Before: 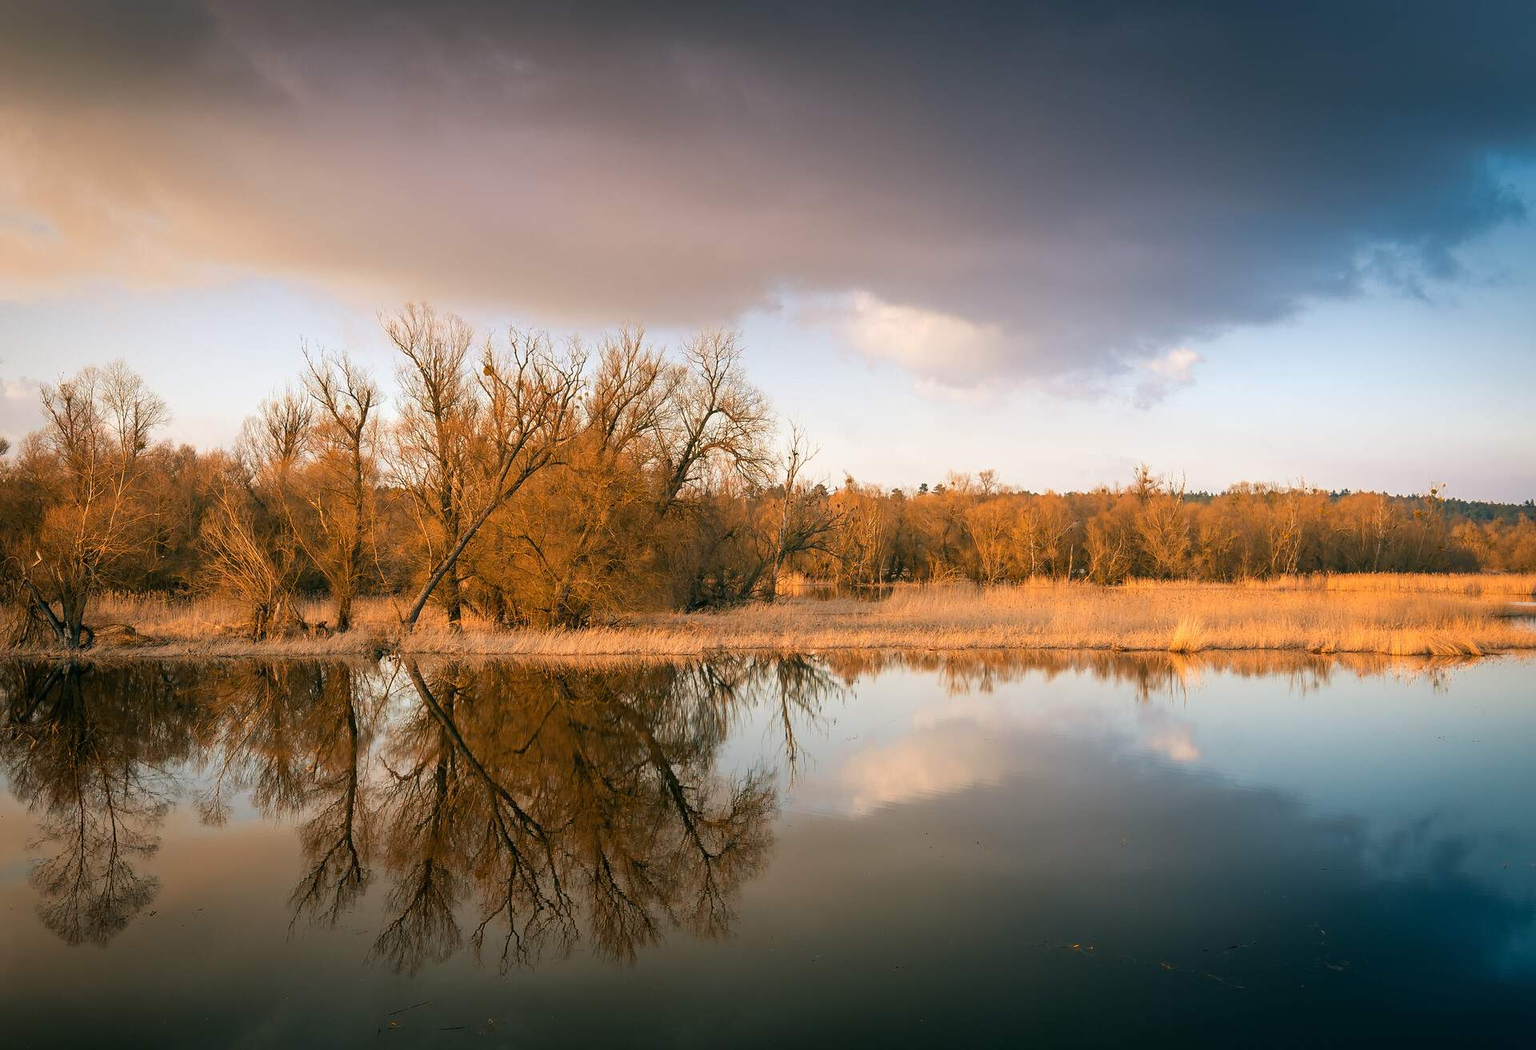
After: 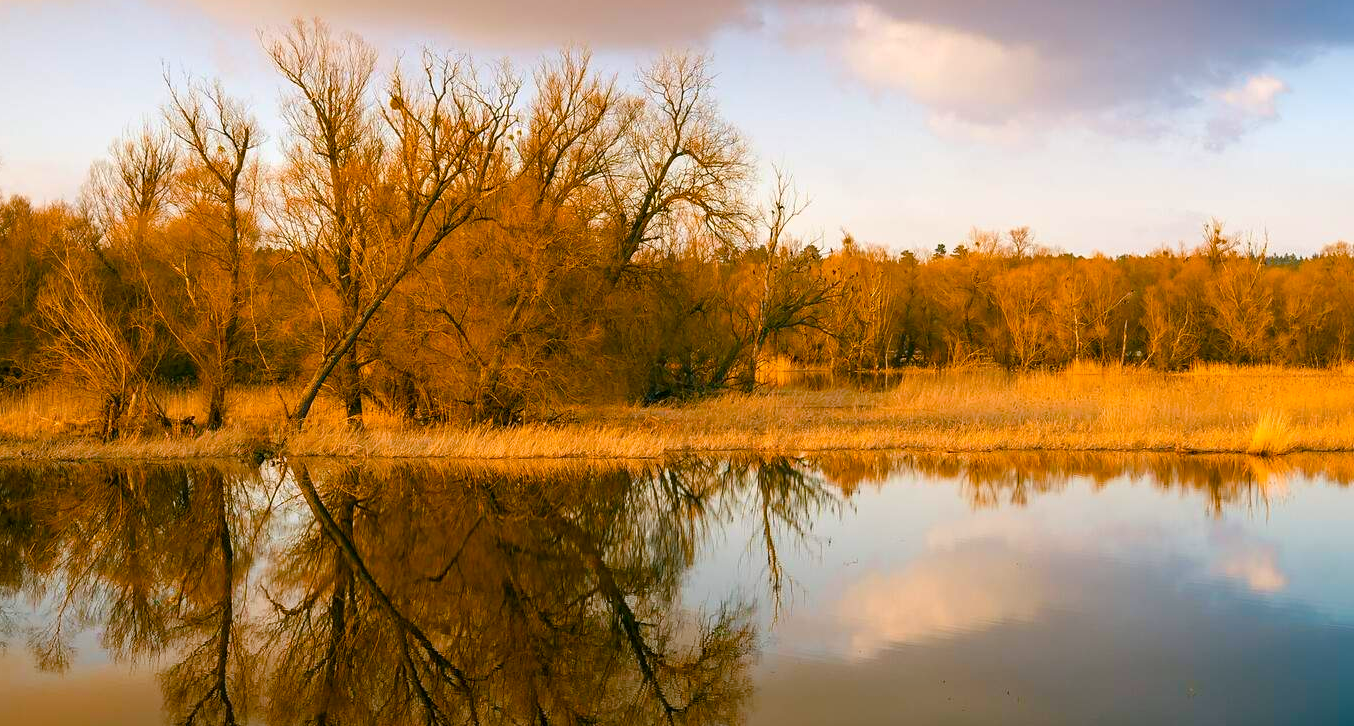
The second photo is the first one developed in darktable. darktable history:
crop: left 11.157%, top 27.513%, right 18.285%, bottom 17.131%
color balance rgb: linear chroma grading › shadows 9.308%, linear chroma grading › highlights 10.946%, linear chroma grading › global chroma 14.78%, linear chroma grading › mid-tones 14.786%, perceptual saturation grading › global saturation 25.594%, perceptual saturation grading › highlights -28.208%, perceptual saturation grading › shadows 32.809%, global vibrance 20%
